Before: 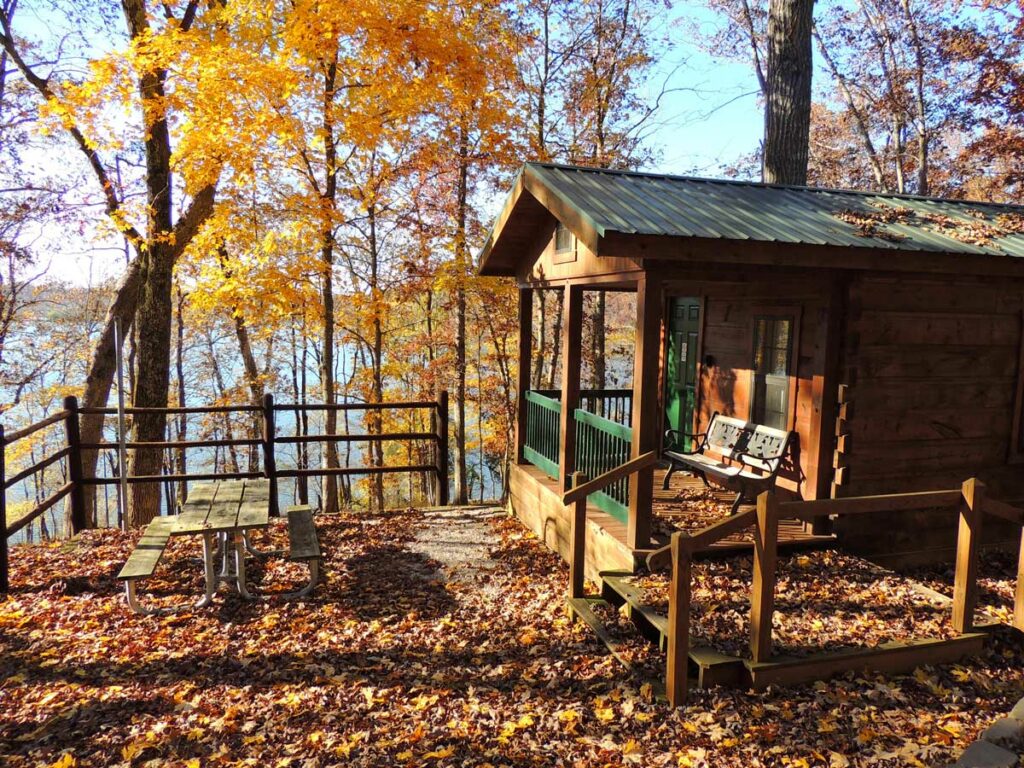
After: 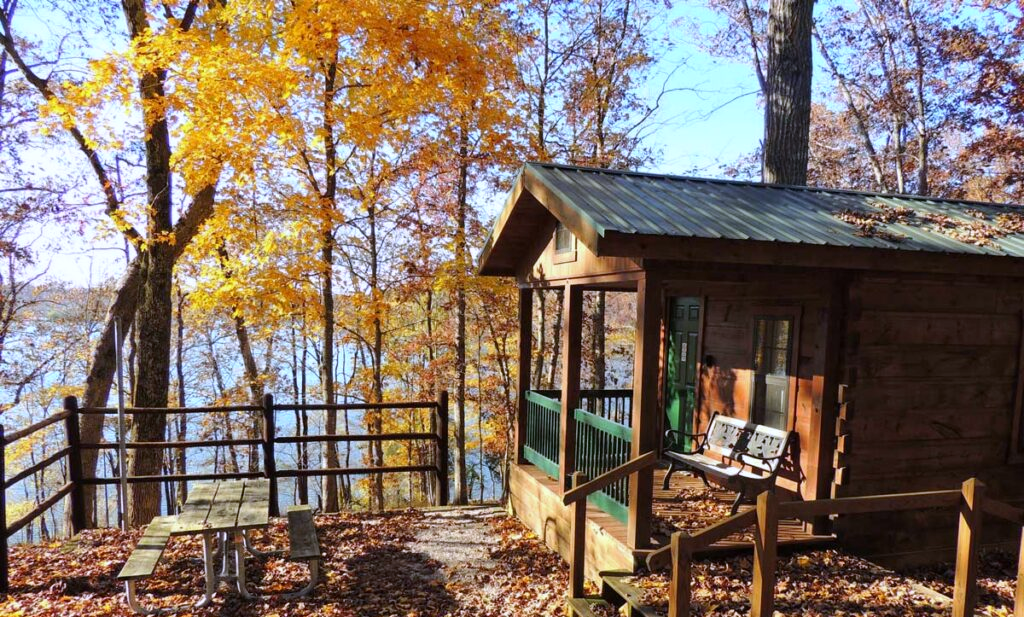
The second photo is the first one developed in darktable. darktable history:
crop: bottom 19.644%
white balance: red 0.967, blue 1.119, emerald 0.756
